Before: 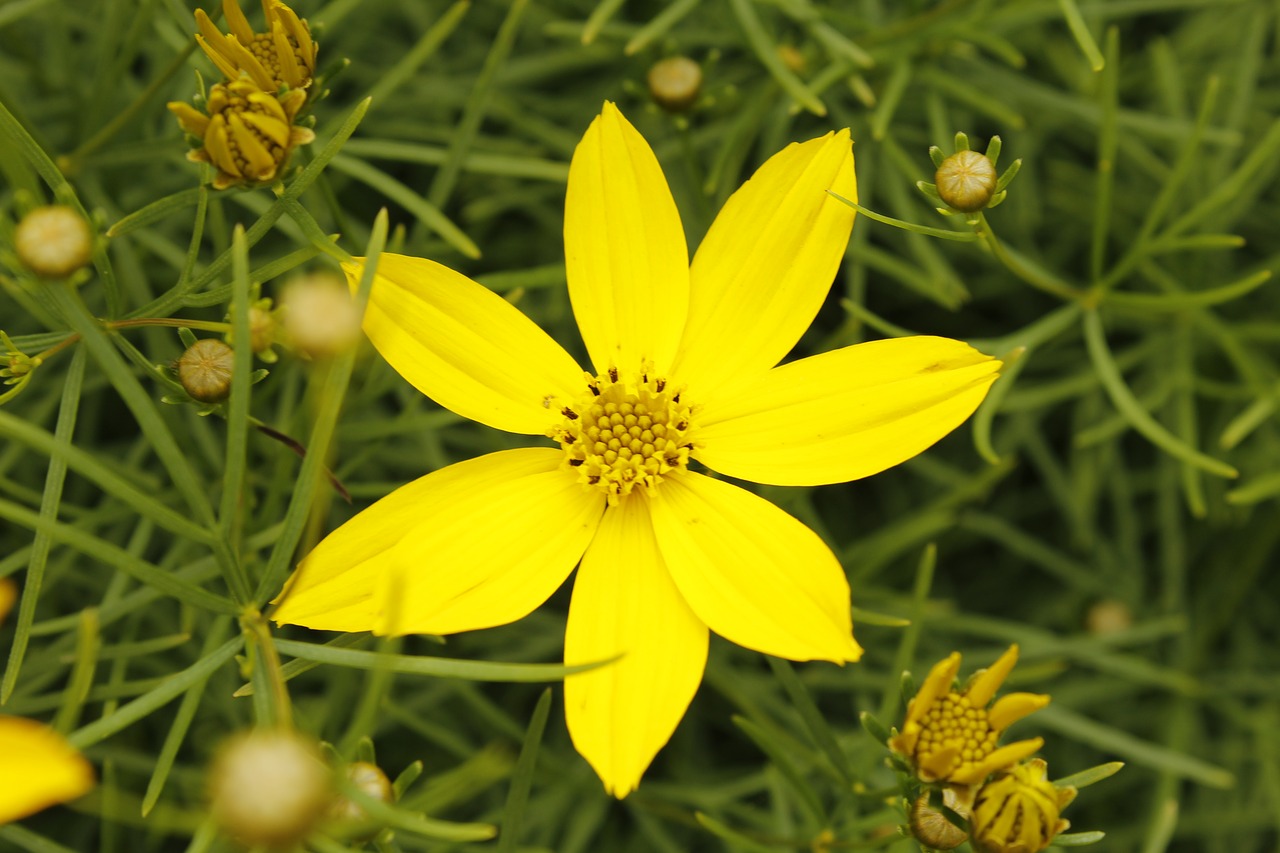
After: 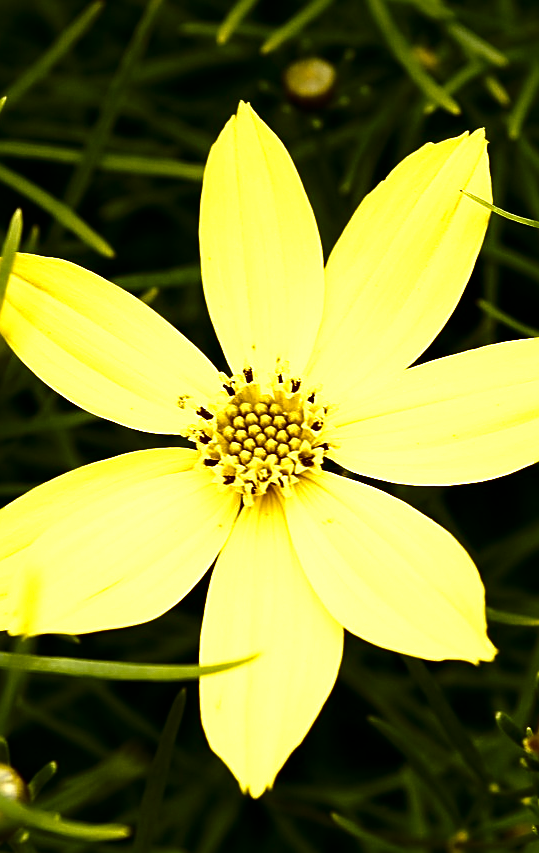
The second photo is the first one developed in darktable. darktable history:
sharpen: amount 0.55
crop: left 28.583%, right 29.231%
tone equalizer: -8 EV -1.08 EV, -7 EV -1.01 EV, -6 EV -0.867 EV, -5 EV -0.578 EV, -3 EV 0.578 EV, -2 EV 0.867 EV, -1 EV 1.01 EV, +0 EV 1.08 EV, edges refinement/feathering 500, mask exposure compensation -1.57 EV, preserve details no
contrast brightness saturation: brightness -0.52
